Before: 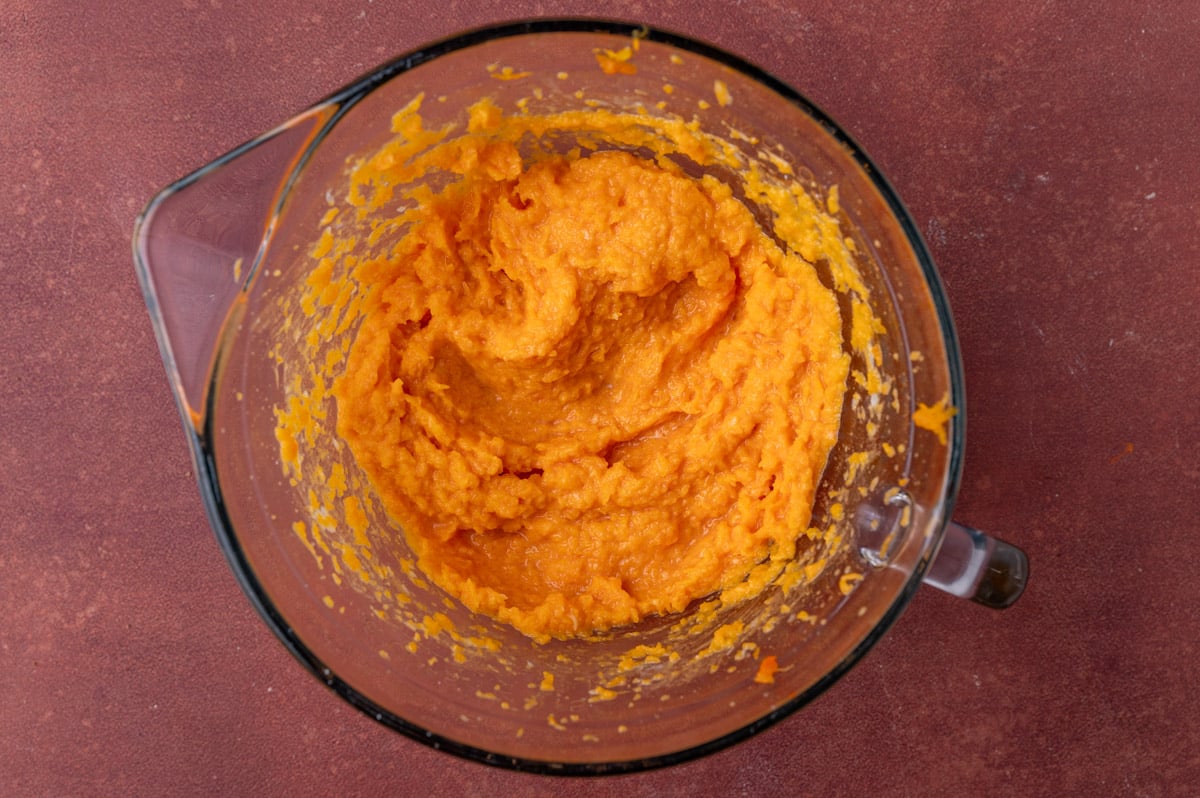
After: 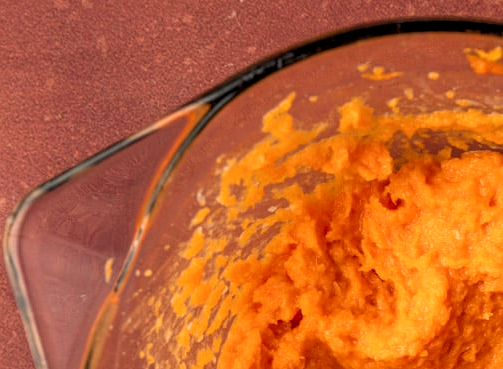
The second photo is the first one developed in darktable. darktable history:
local contrast: on, module defaults
crop and rotate: left 10.817%, top 0.062%, right 47.194%, bottom 53.626%
white balance: red 1.138, green 0.996, blue 0.812
